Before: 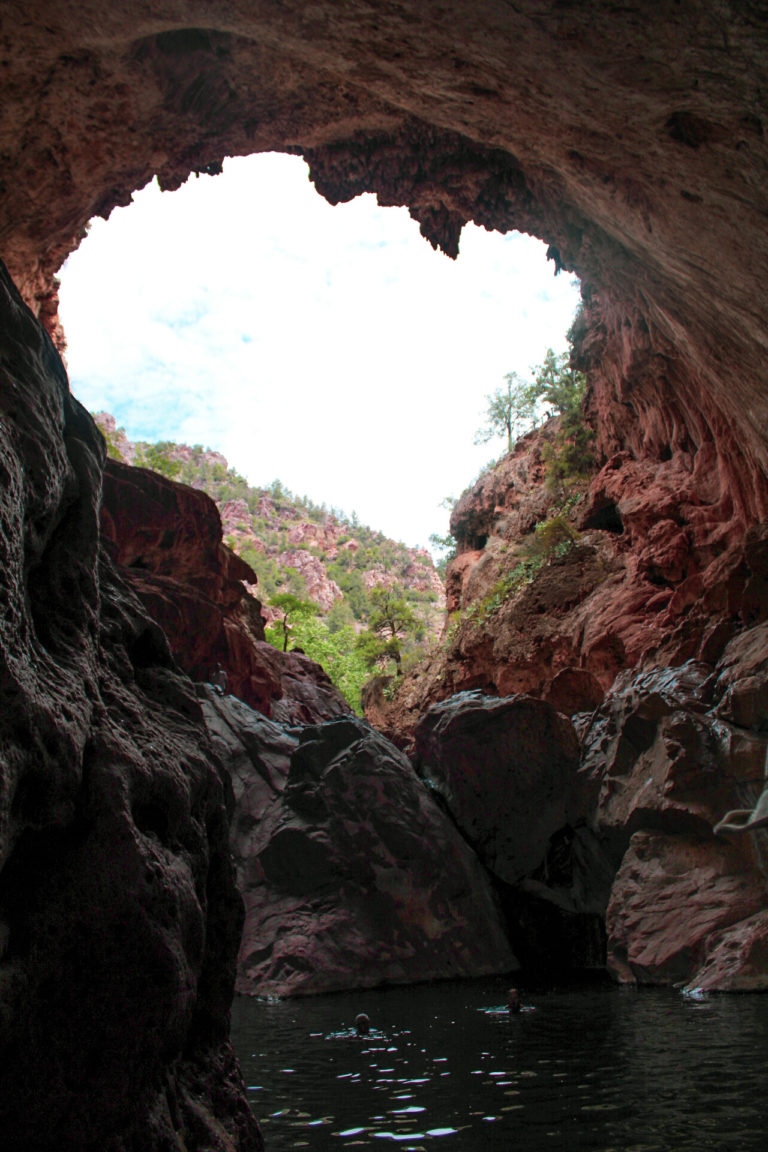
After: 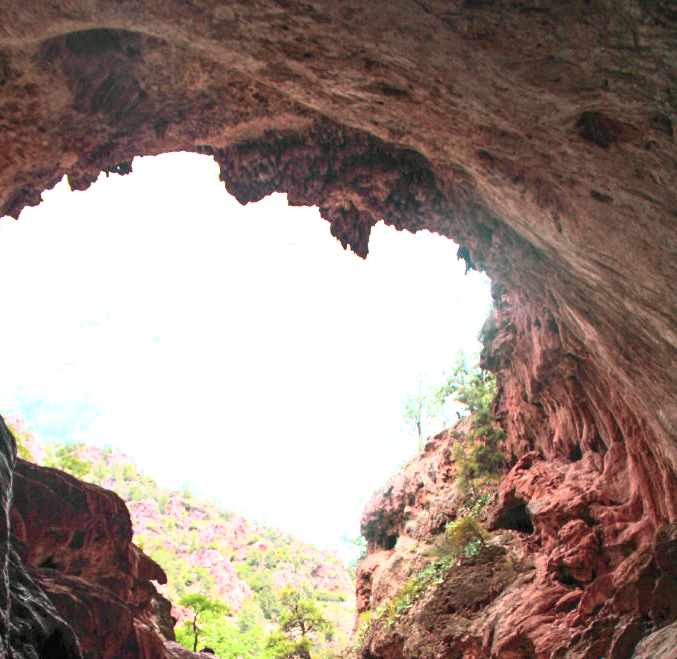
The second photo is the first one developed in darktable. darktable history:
crop and rotate: left 11.812%, bottom 42.776%
base curve: curves: ch0 [(0, 0) (0.557, 0.834) (1, 1)]
exposure: black level correction -0.001, exposure 0.9 EV, compensate exposure bias true, compensate highlight preservation false
